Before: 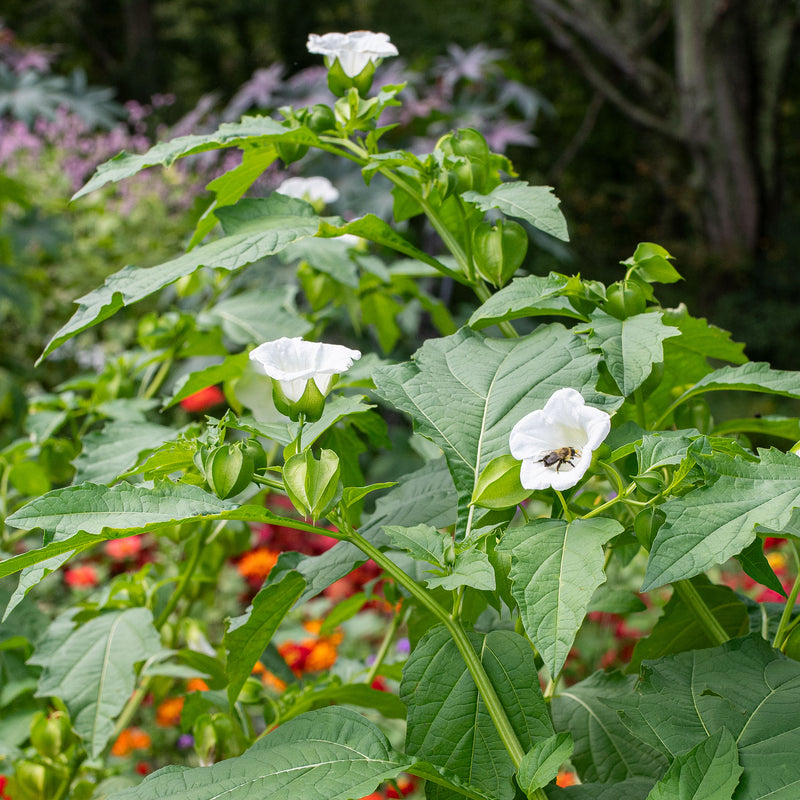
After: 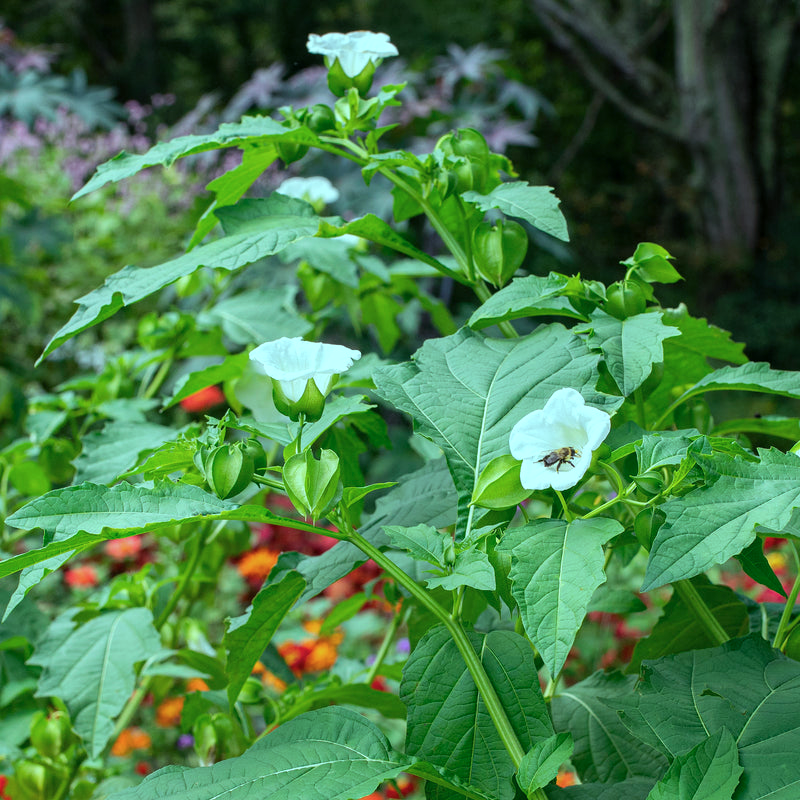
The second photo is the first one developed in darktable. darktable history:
color balance rgb: shadows lift › chroma 7.23%, shadows lift › hue 246.48°, highlights gain › chroma 5.38%, highlights gain › hue 196.93°, white fulcrum 1 EV
